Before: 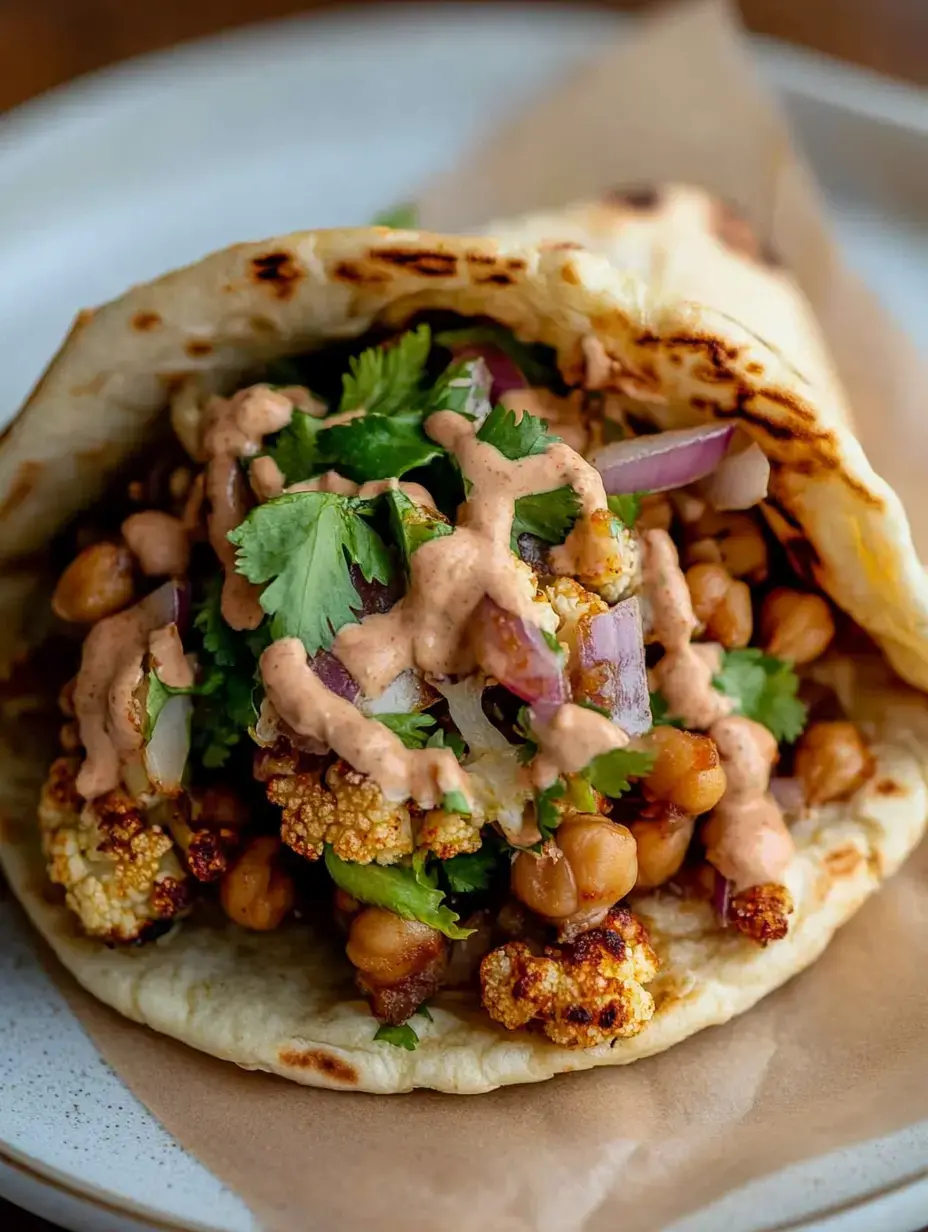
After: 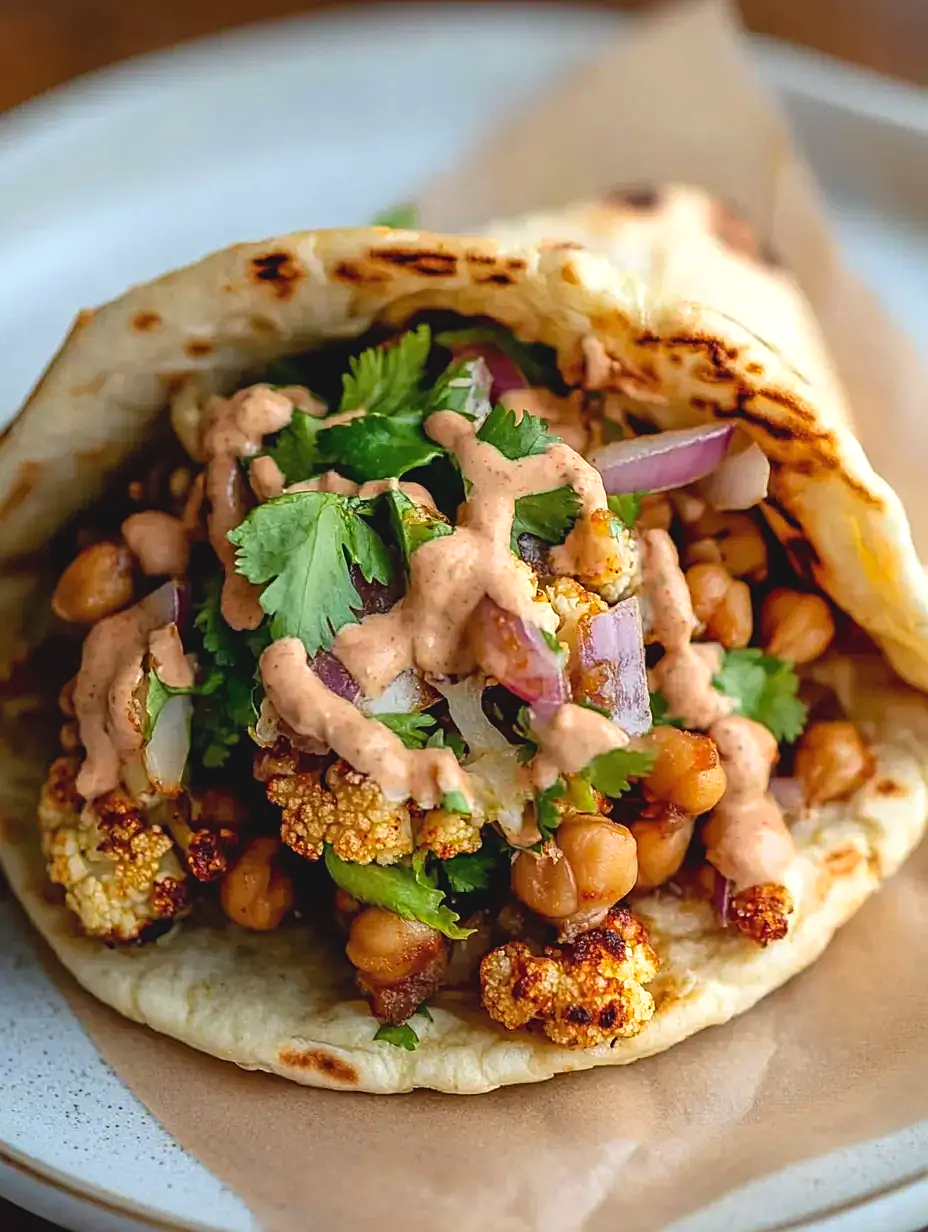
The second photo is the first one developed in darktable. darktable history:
sharpen: on, module defaults
exposure: black level correction 0, exposure 0.499 EV, compensate highlight preservation false
contrast brightness saturation: contrast -0.109
